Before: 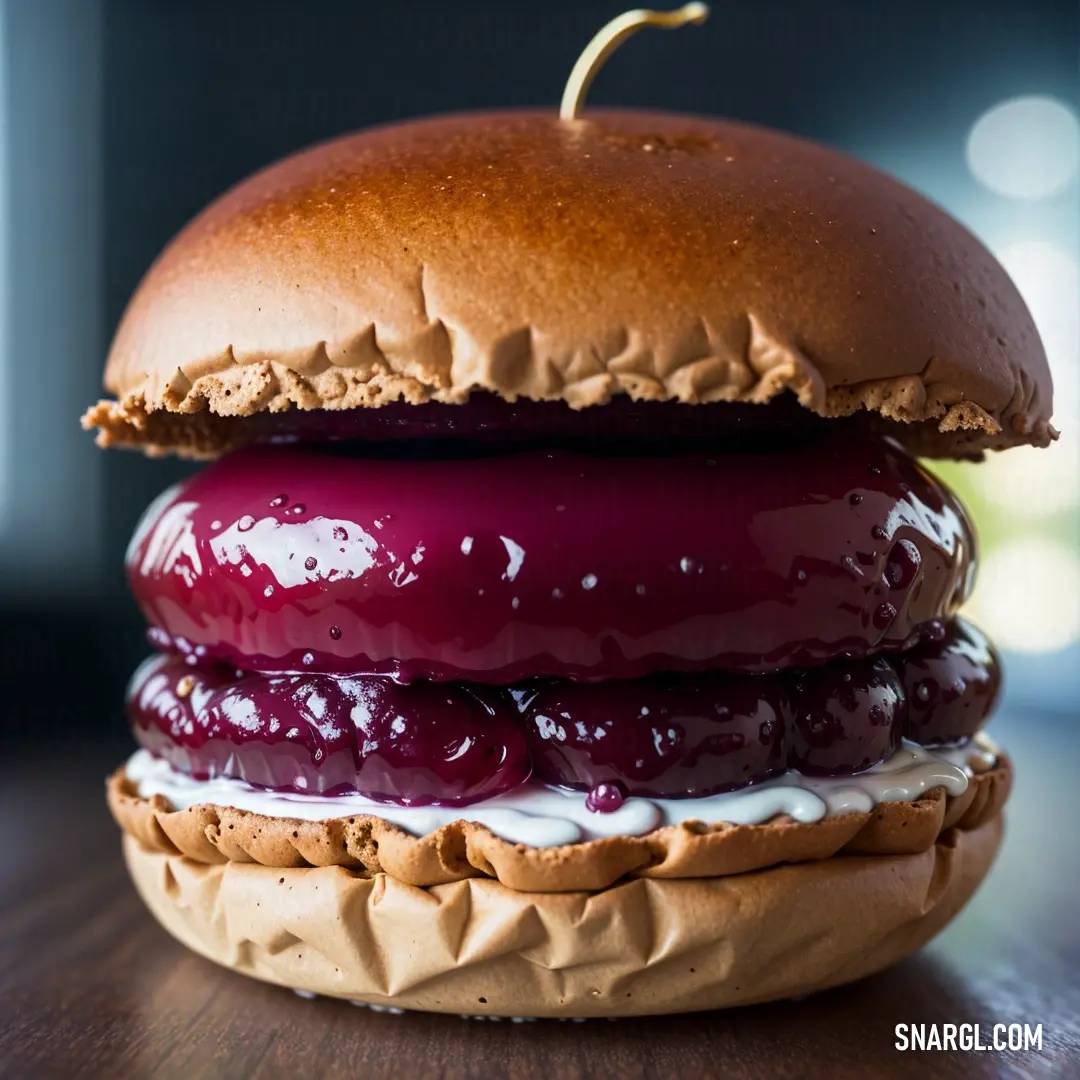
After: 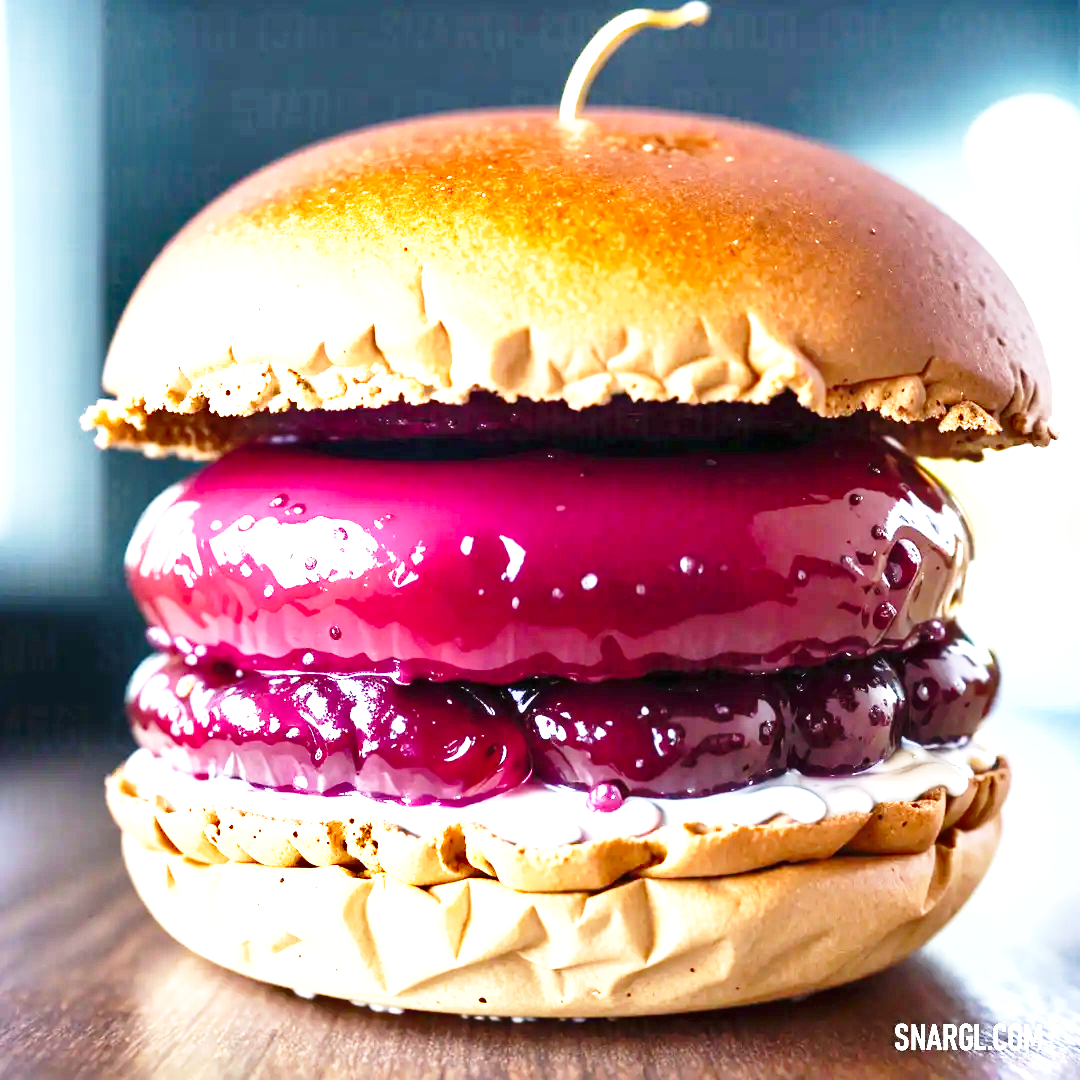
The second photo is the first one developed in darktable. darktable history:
shadows and highlights: low approximation 0.01, soften with gaussian
base curve: curves: ch0 [(0, 0) (0.028, 0.03) (0.121, 0.232) (0.46, 0.748) (0.859, 0.968) (1, 1)], preserve colors none
exposure: black level correction 0, exposure 2.096 EV, compensate highlight preservation false
